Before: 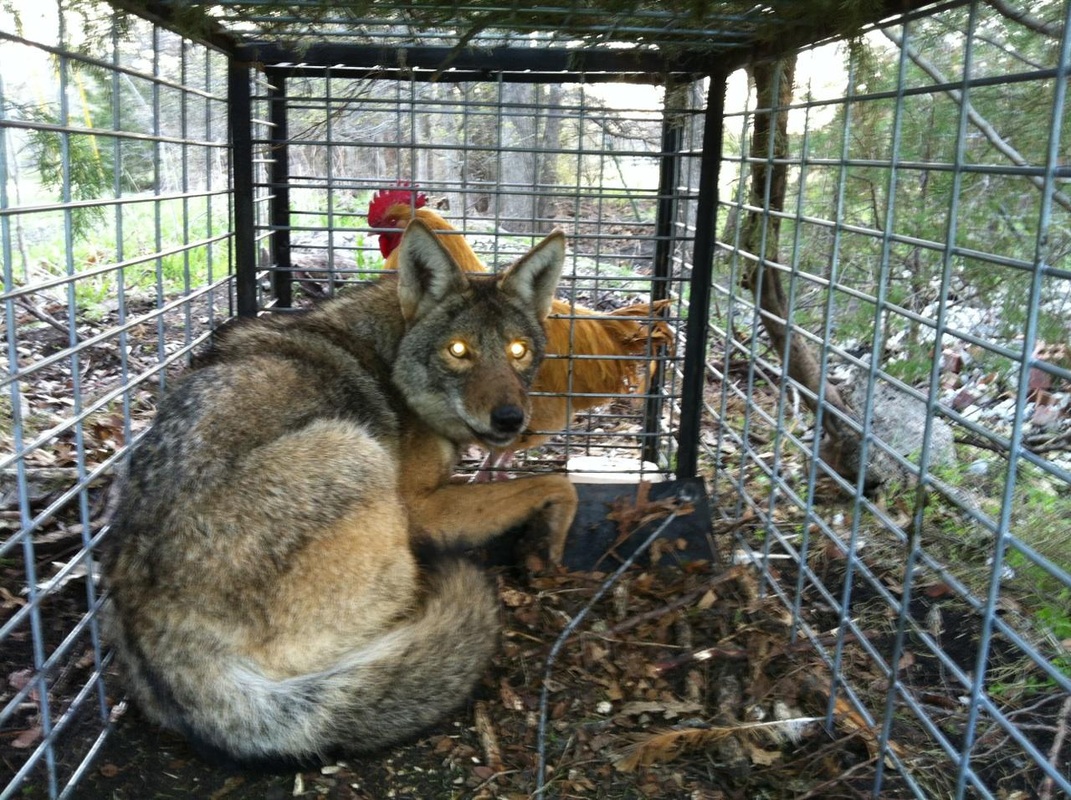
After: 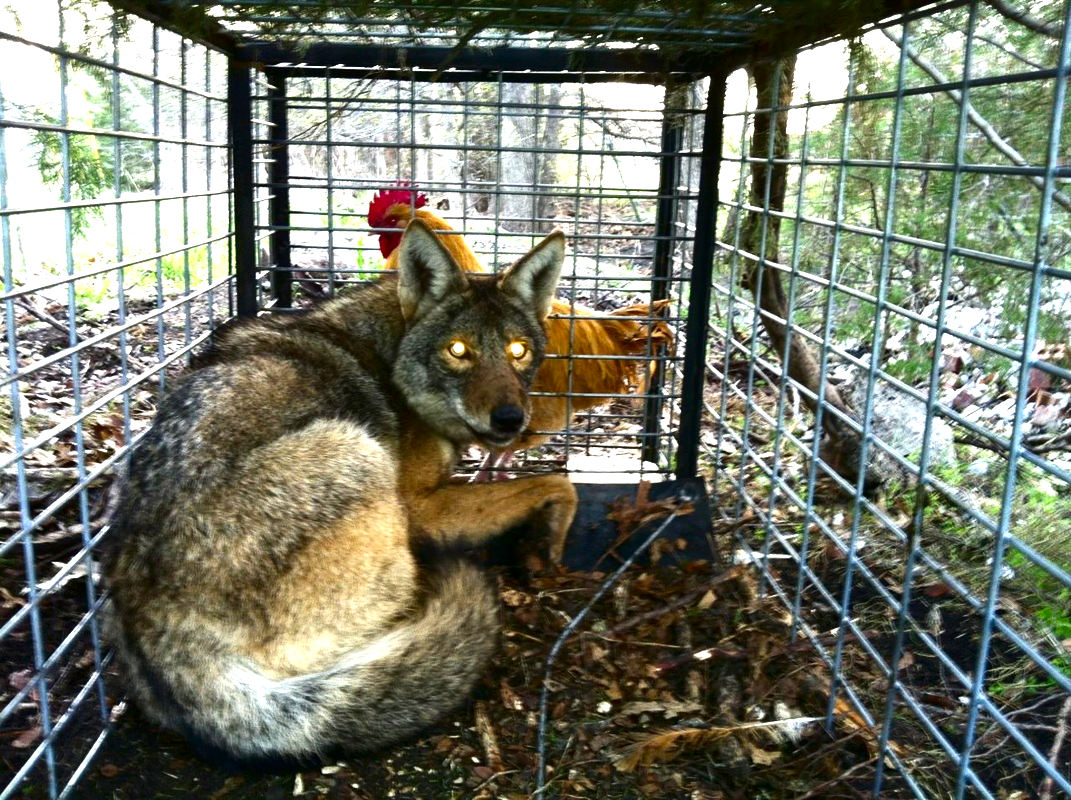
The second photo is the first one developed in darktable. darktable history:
contrast brightness saturation: contrast 0.1, brightness -0.26, saturation 0.14
color correction: highlights b* 3
exposure: black level correction 0, exposure 0.9 EV, compensate exposure bias true, compensate highlight preservation false
